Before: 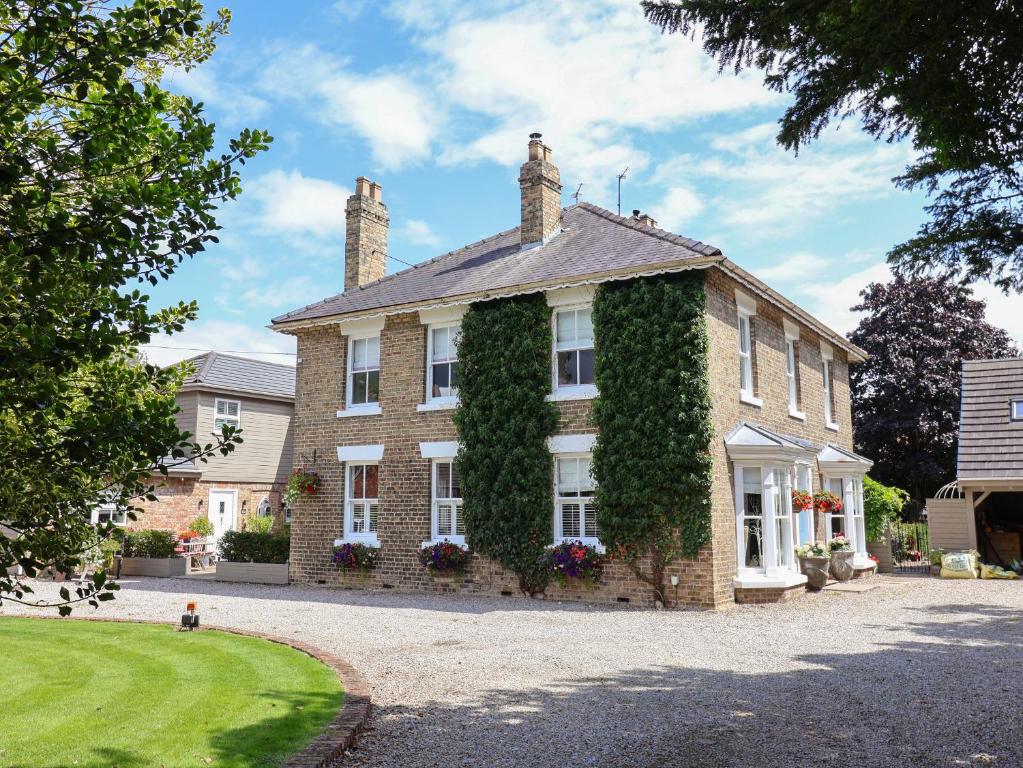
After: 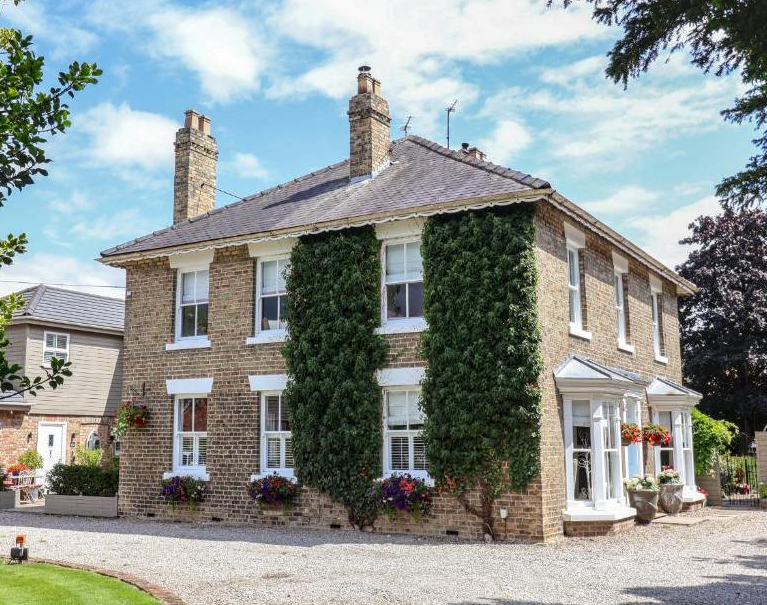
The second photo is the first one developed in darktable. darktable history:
local contrast: on, module defaults
crop: left 16.811%, top 8.734%, right 8.134%, bottom 12.46%
